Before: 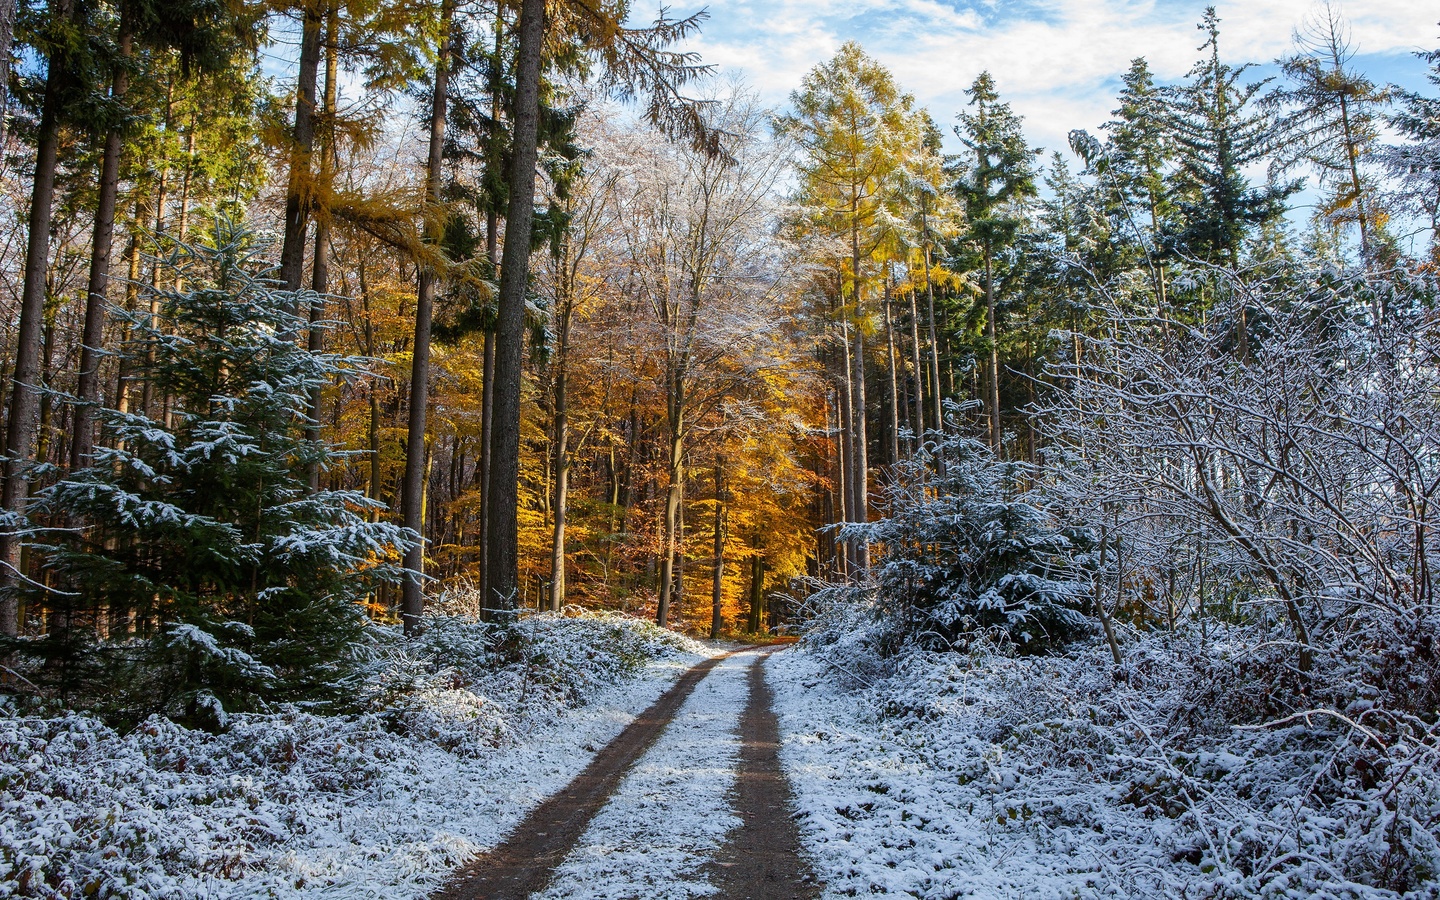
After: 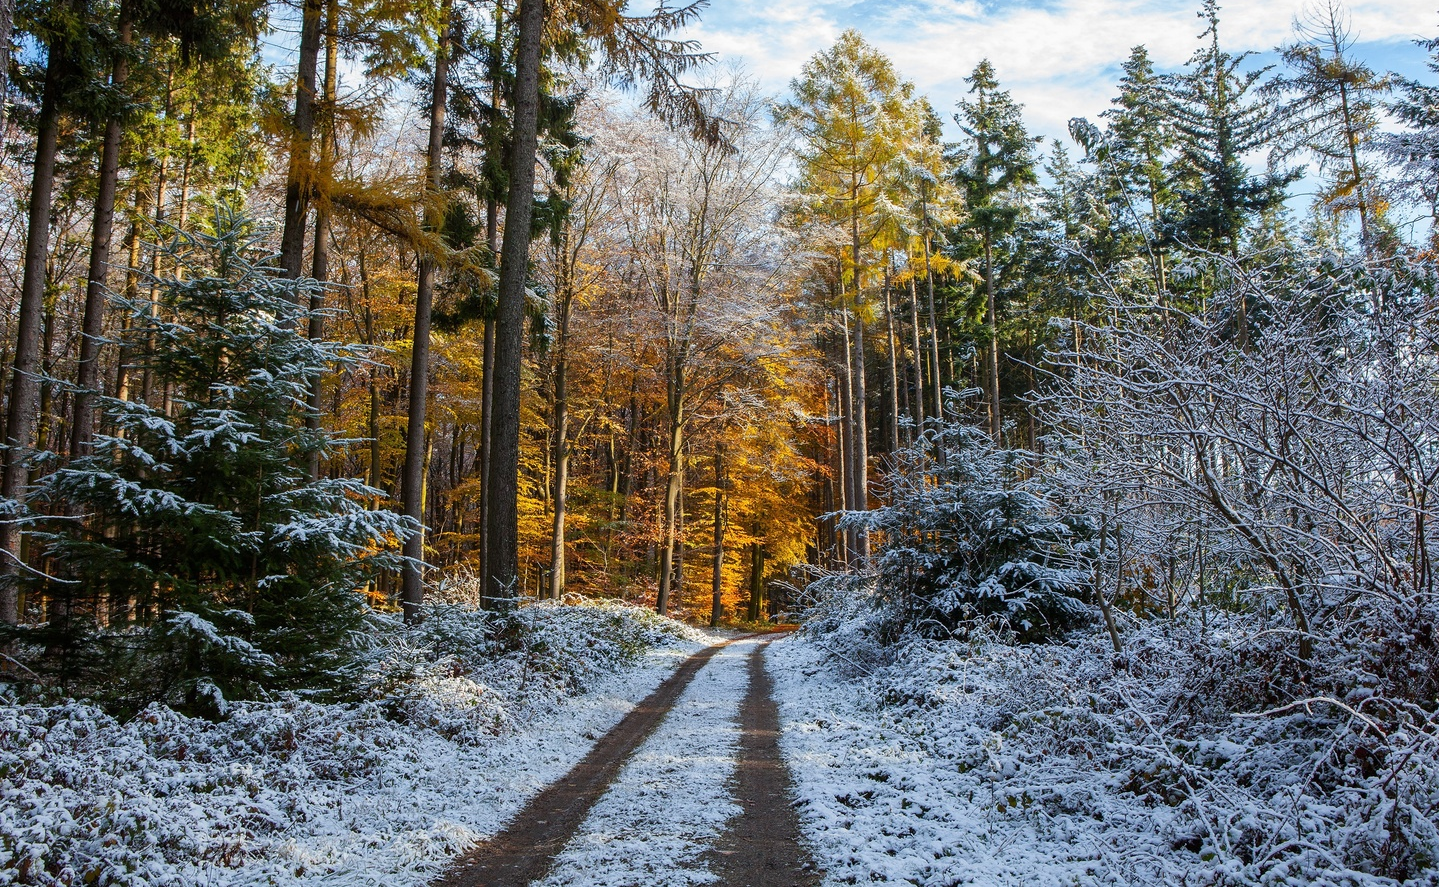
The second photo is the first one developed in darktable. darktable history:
crop: top 1.442%, right 0.057%
